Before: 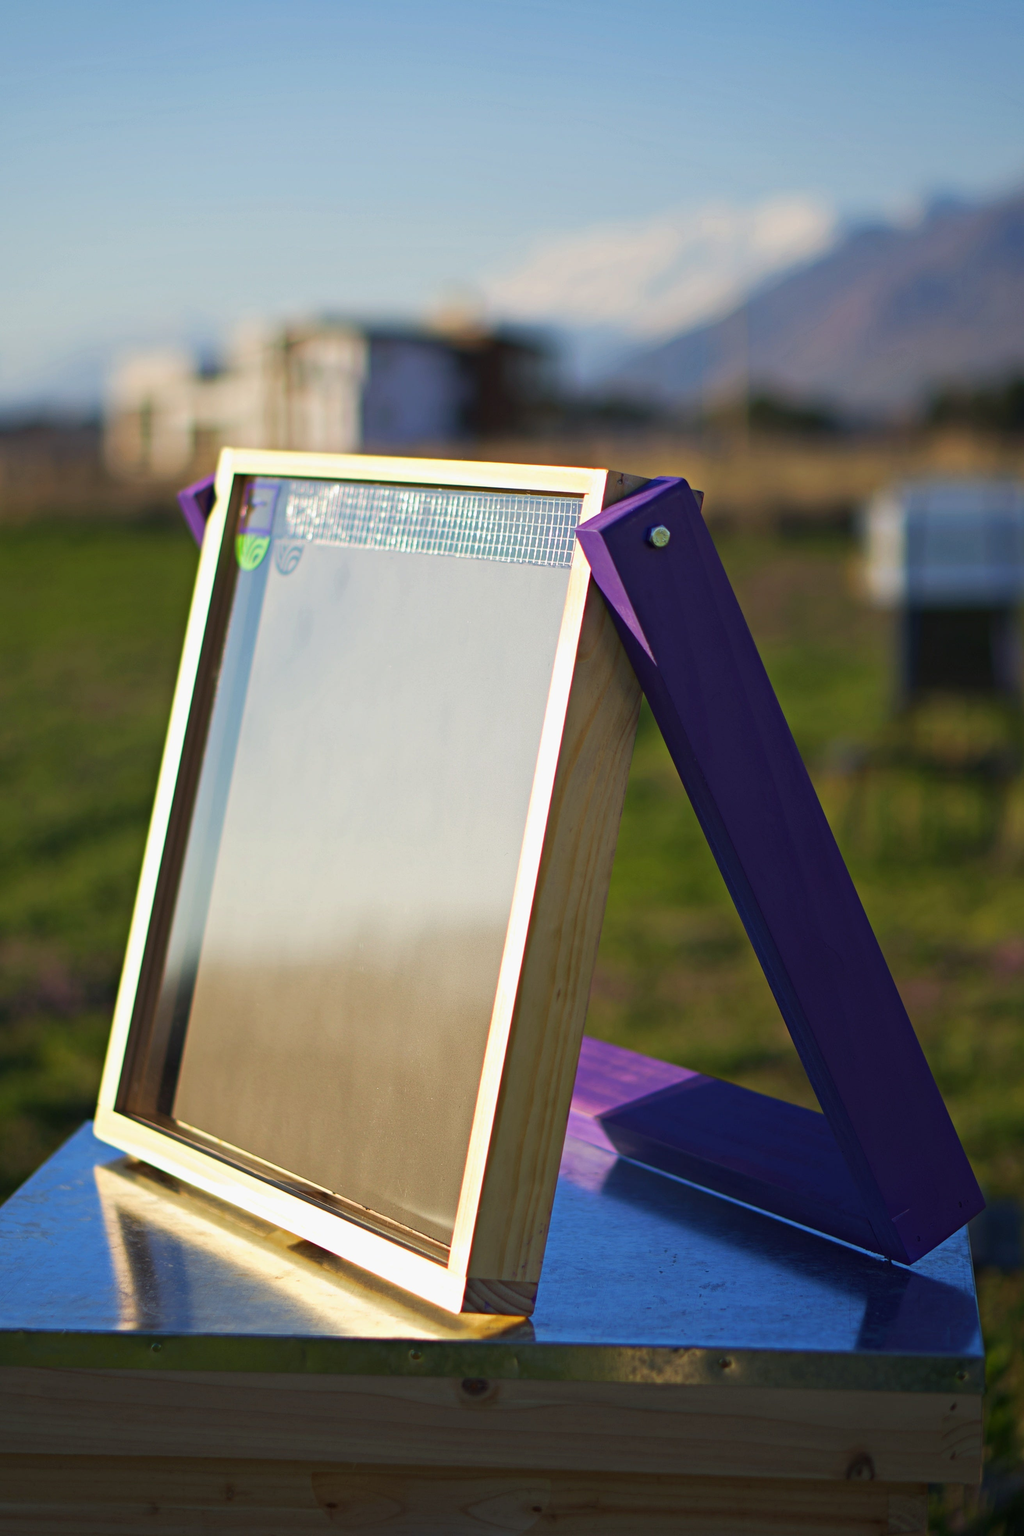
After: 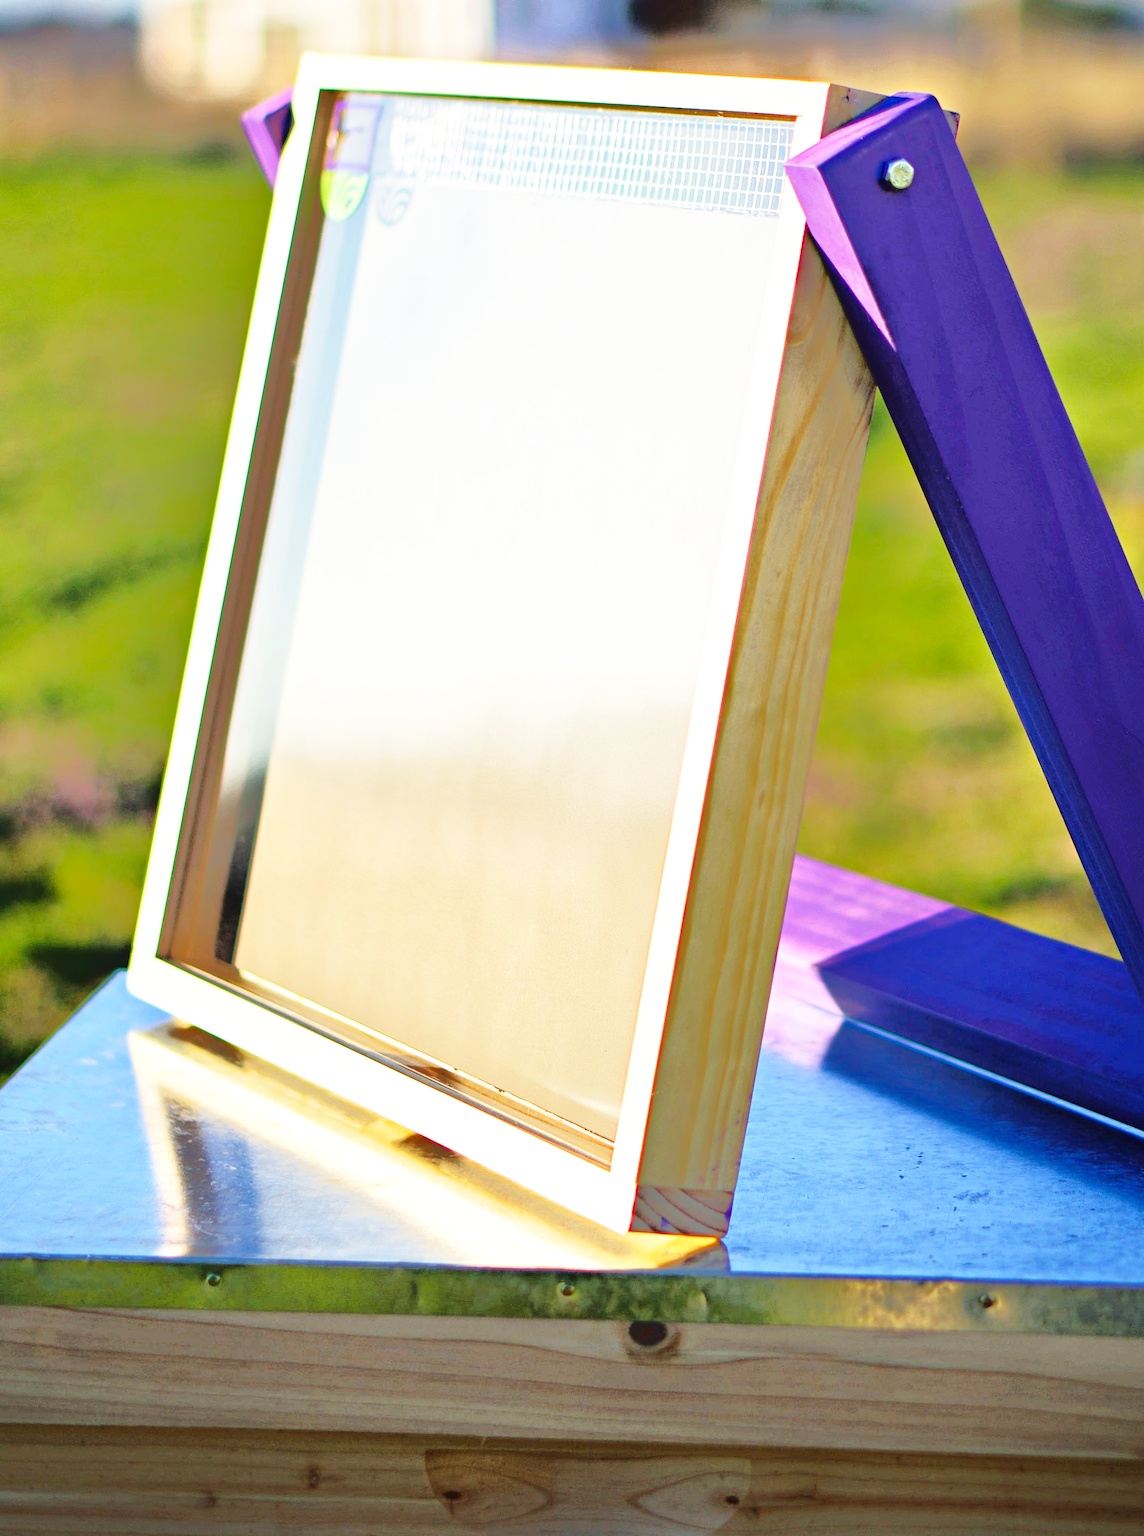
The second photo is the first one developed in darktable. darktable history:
exposure: black level correction 0, exposure 0.699 EV, compensate exposure bias true, compensate highlight preservation false
base curve: curves: ch0 [(0, 0.003) (0.001, 0.002) (0.006, 0.004) (0.02, 0.022) (0.048, 0.086) (0.094, 0.234) (0.162, 0.431) (0.258, 0.629) (0.385, 0.8) (0.548, 0.918) (0.751, 0.988) (1, 1)], preserve colors none
crop: top 26.626%, right 18.026%
tone equalizer: -7 EV -0.647 EV, -6 EV 0.985 EV, -5 EV -0.446 EV, -4 EV 0.392 EV, -3 EV 0.434 EV, -2 EV 0.172 EV, -1 EV -0.139 EV, +0 EV -0.377 EV
